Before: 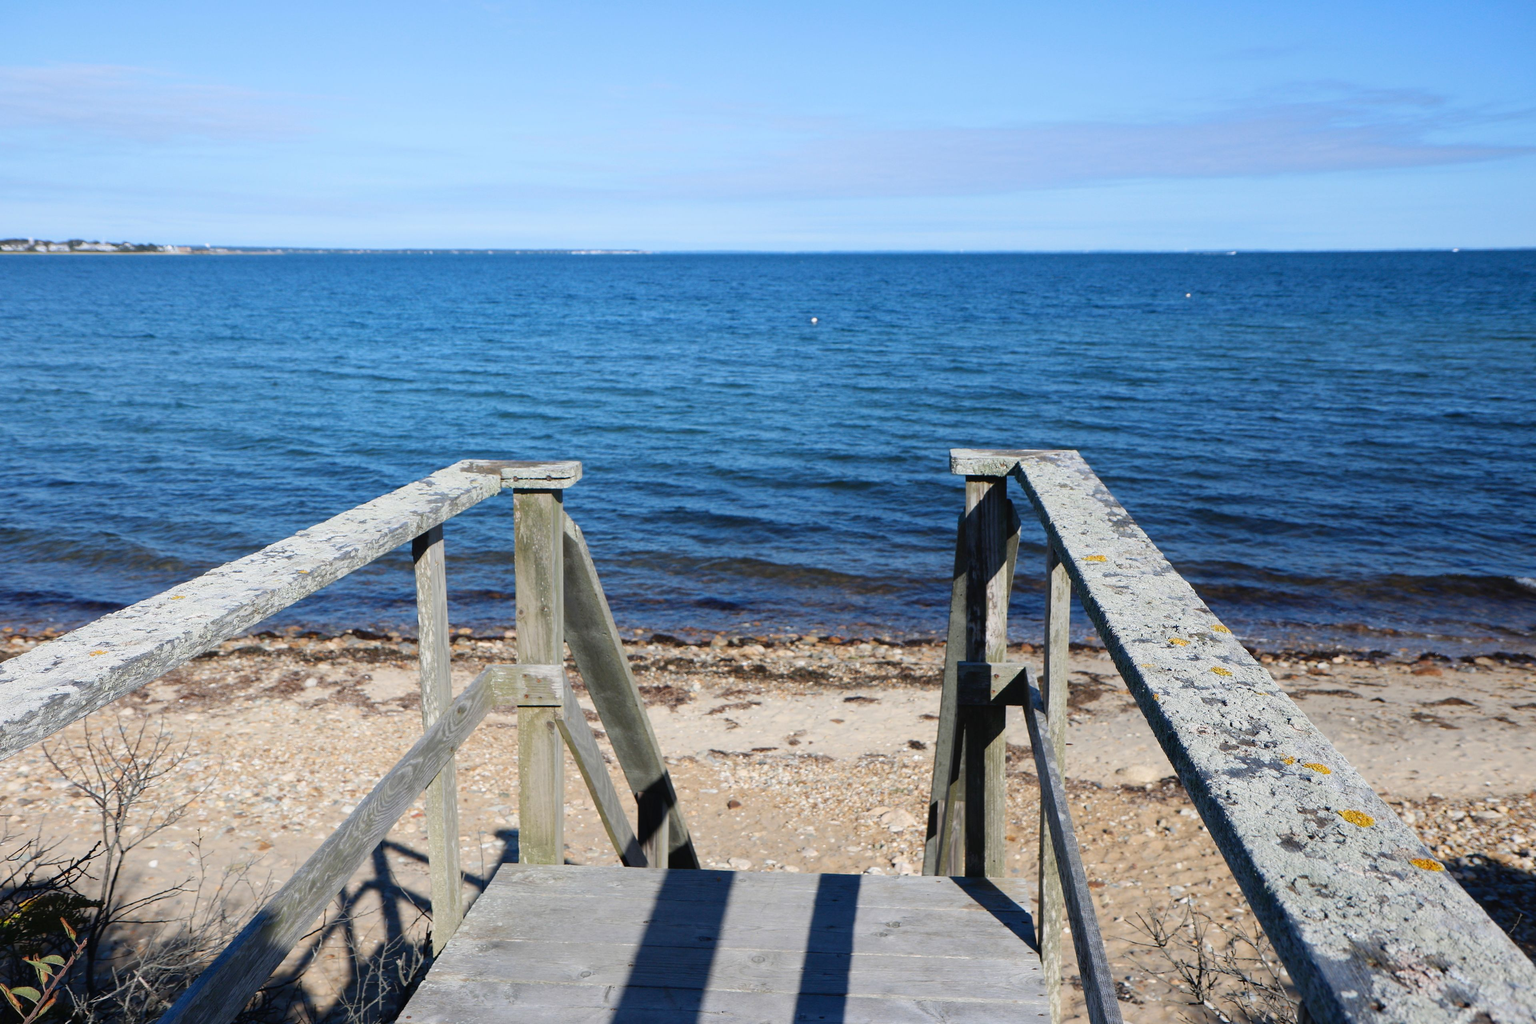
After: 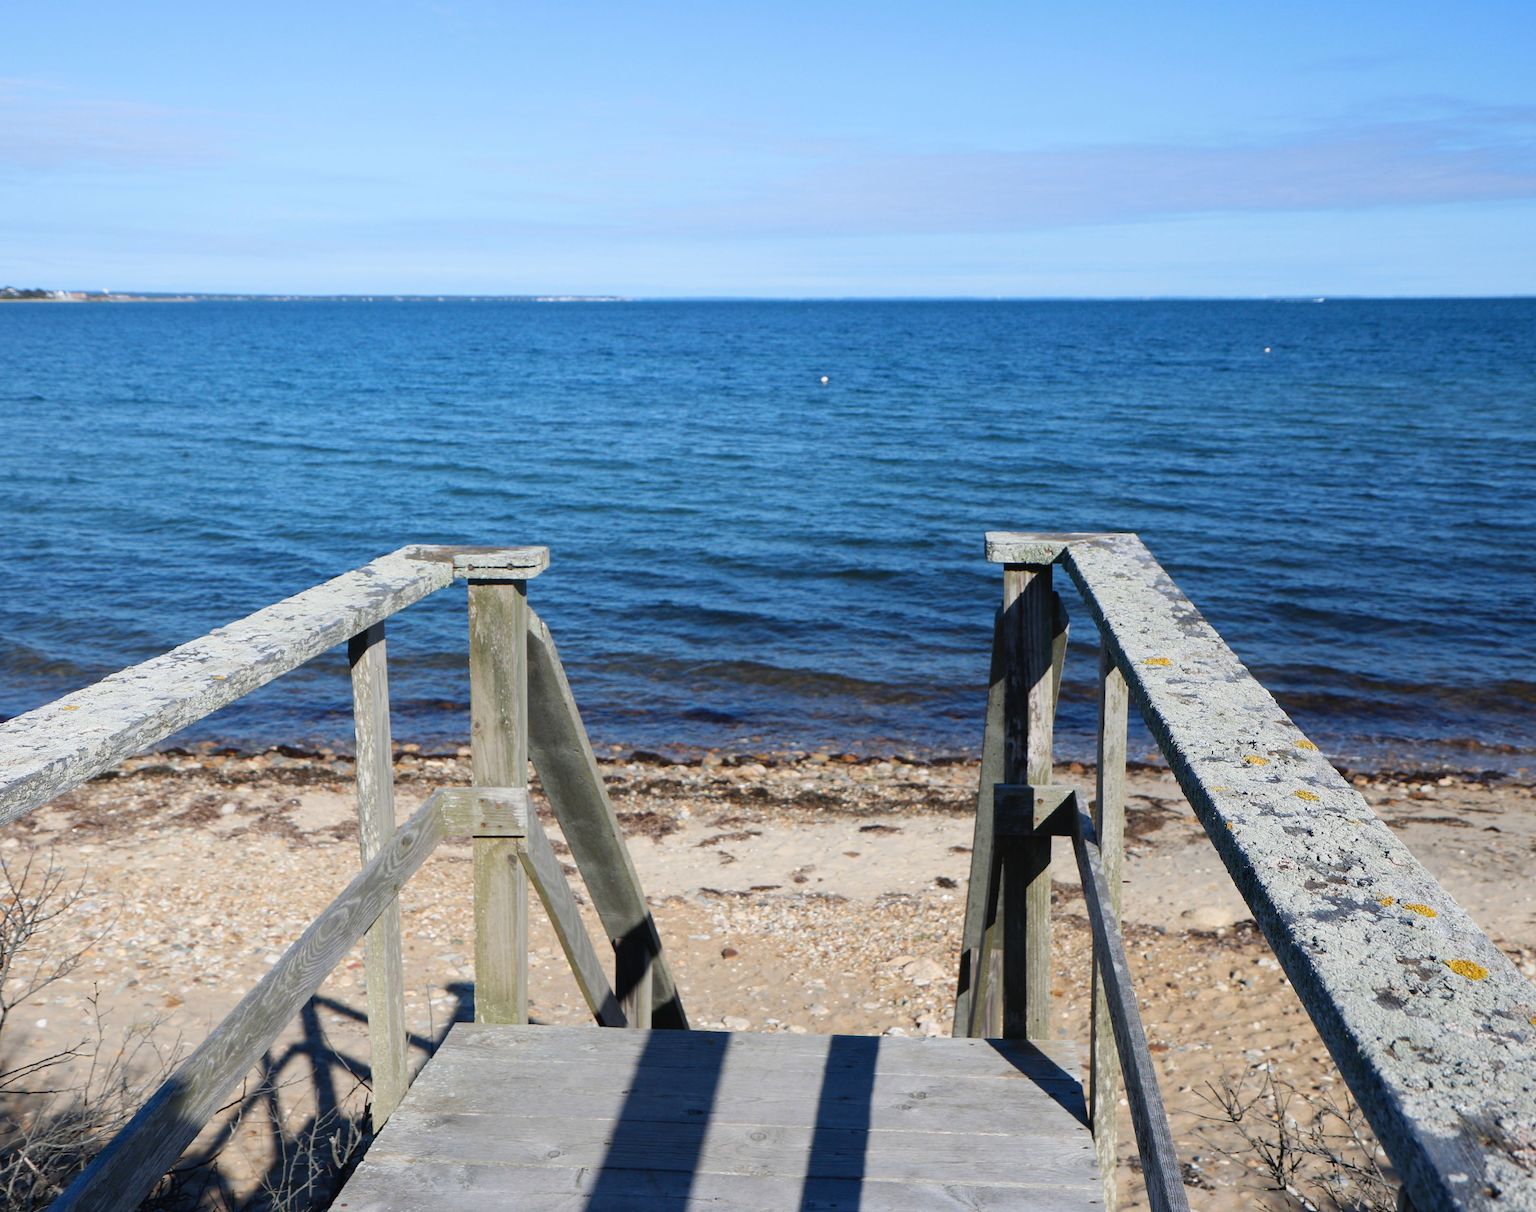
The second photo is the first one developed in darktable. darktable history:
crop: left 7.708%, right 7.845%
